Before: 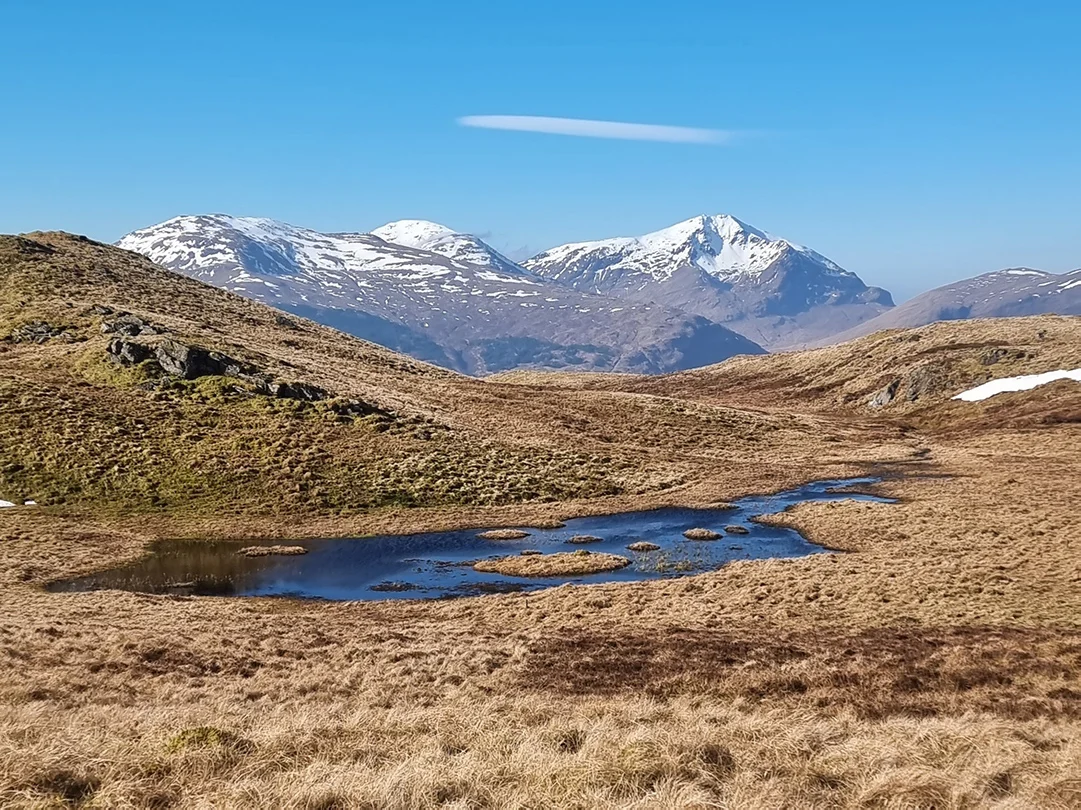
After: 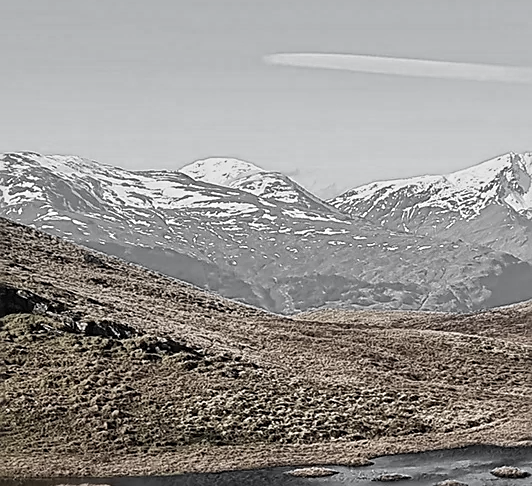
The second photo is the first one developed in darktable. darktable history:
sharpen: on, module defaults
color zones: curves: ch0 [(0, 0.613) (0.01, 0.613) (0.245, 0.448) (0.498, 0.529) (0.642, 0.665) (0.879, 0.777) (0.99, 0.613)]; ch1 [(0, 0.035) (0.121, 0.189) (0.259, 0.197) (0.415, 0.061) (0.589, 0.022) (0.732, 0.022) (0.857, 0.026) (0.991, 0.053)]
graduated density: on, module defaults
crop: left 17.835%, top 7.675%, right 32.881%, bottom 32.213%
